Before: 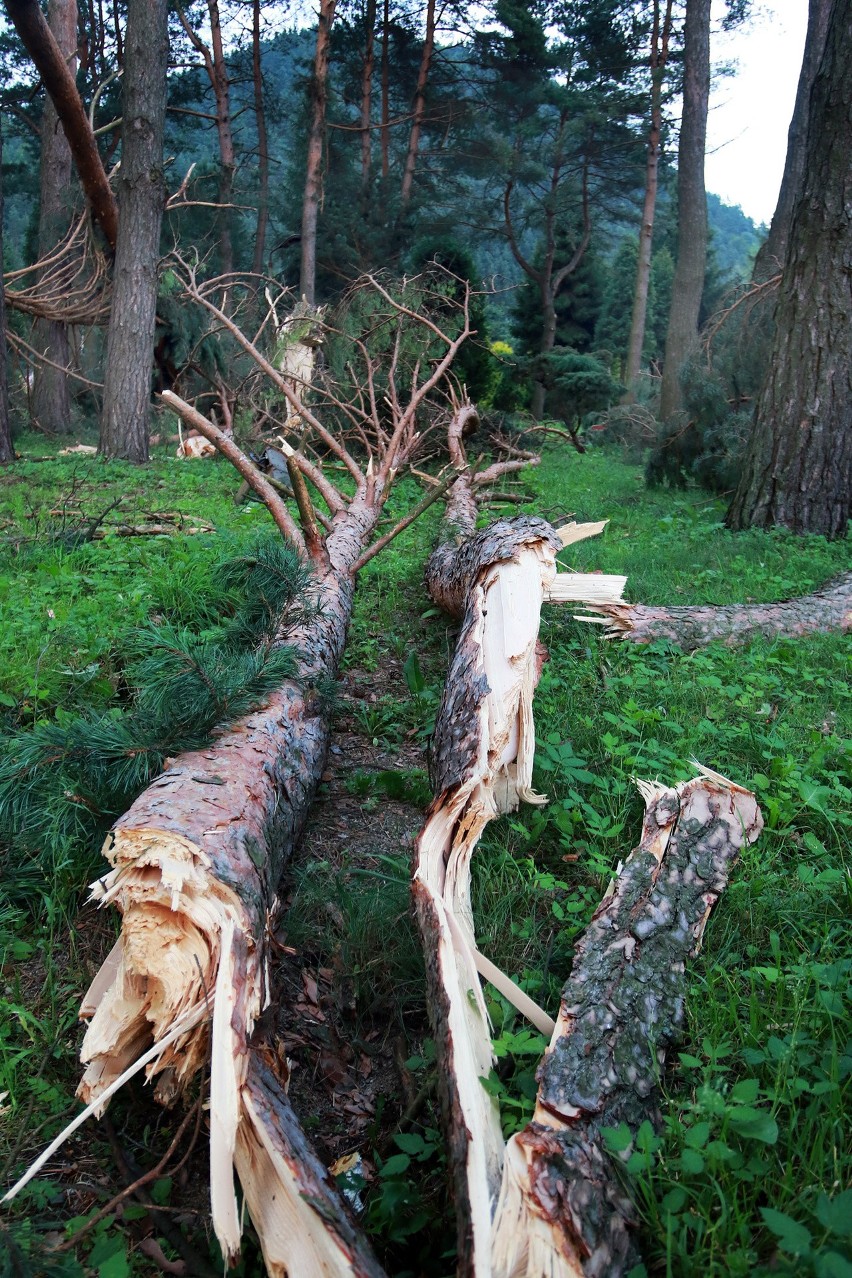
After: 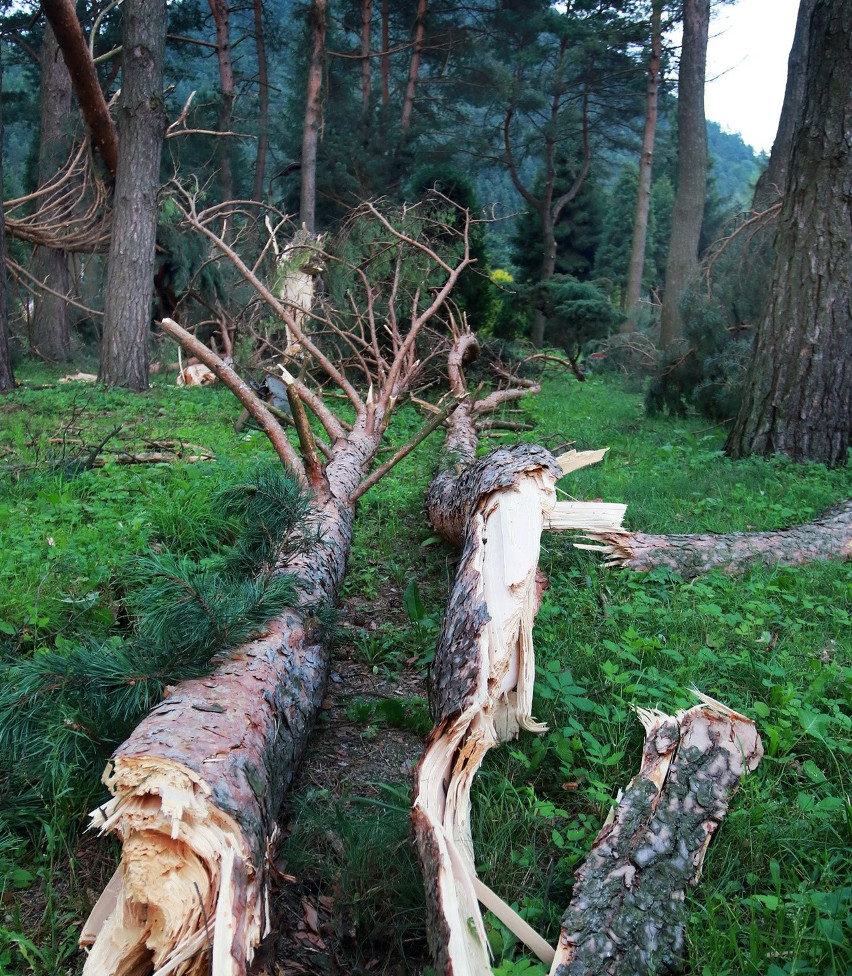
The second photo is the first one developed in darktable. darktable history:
crop: top 5.648%, bottom 17.972%
